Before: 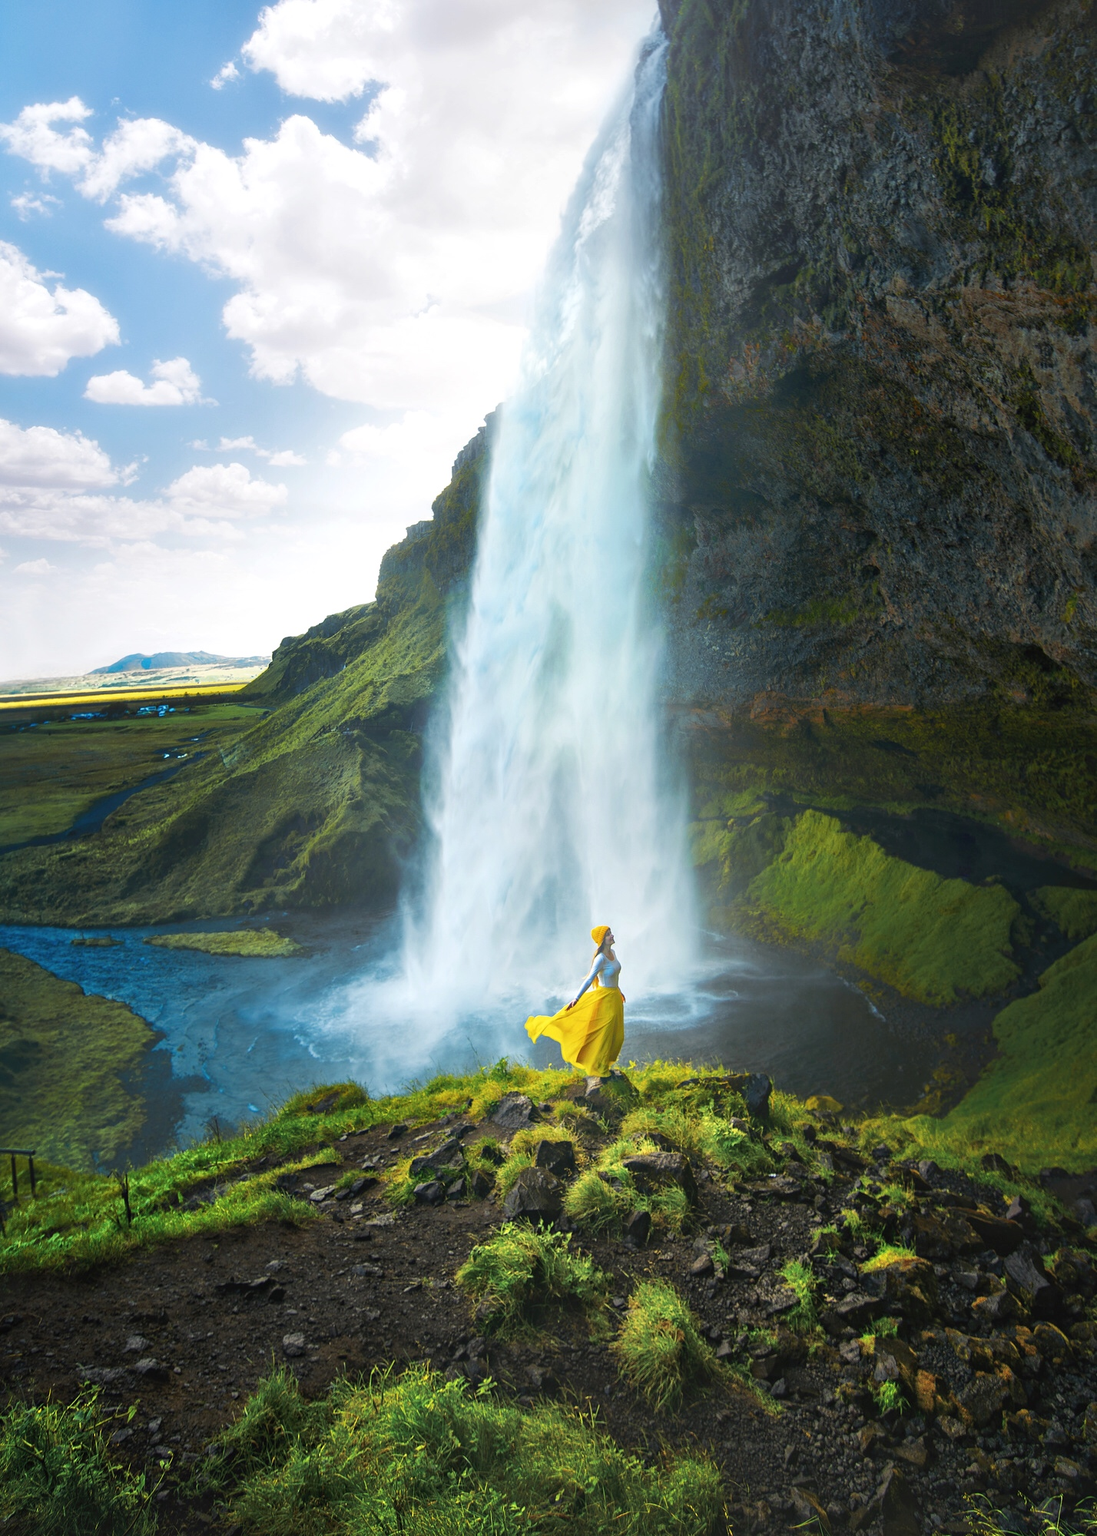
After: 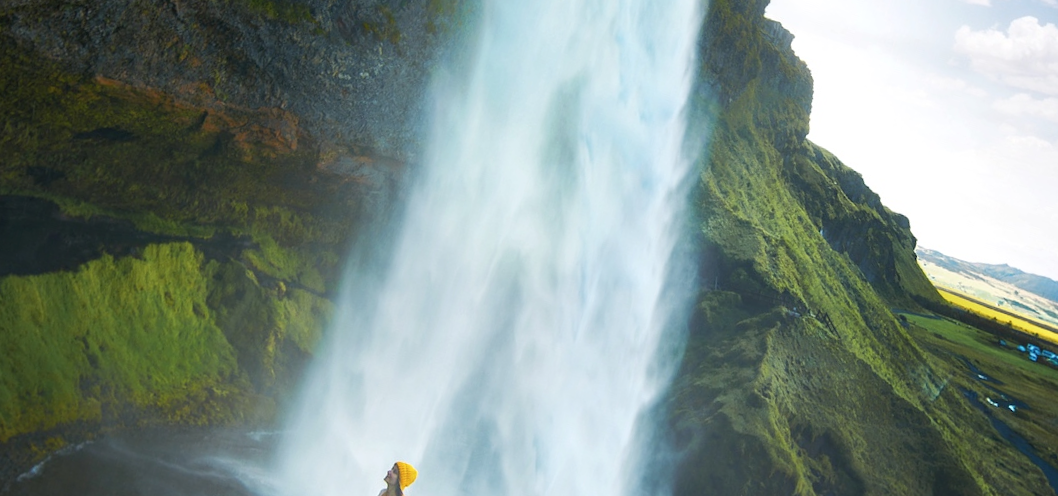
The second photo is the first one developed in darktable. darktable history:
crop and rotate: angle 16.12°, top 30.835%, bottom 35.653%
contrast brightness saturation: saturation -0.04
